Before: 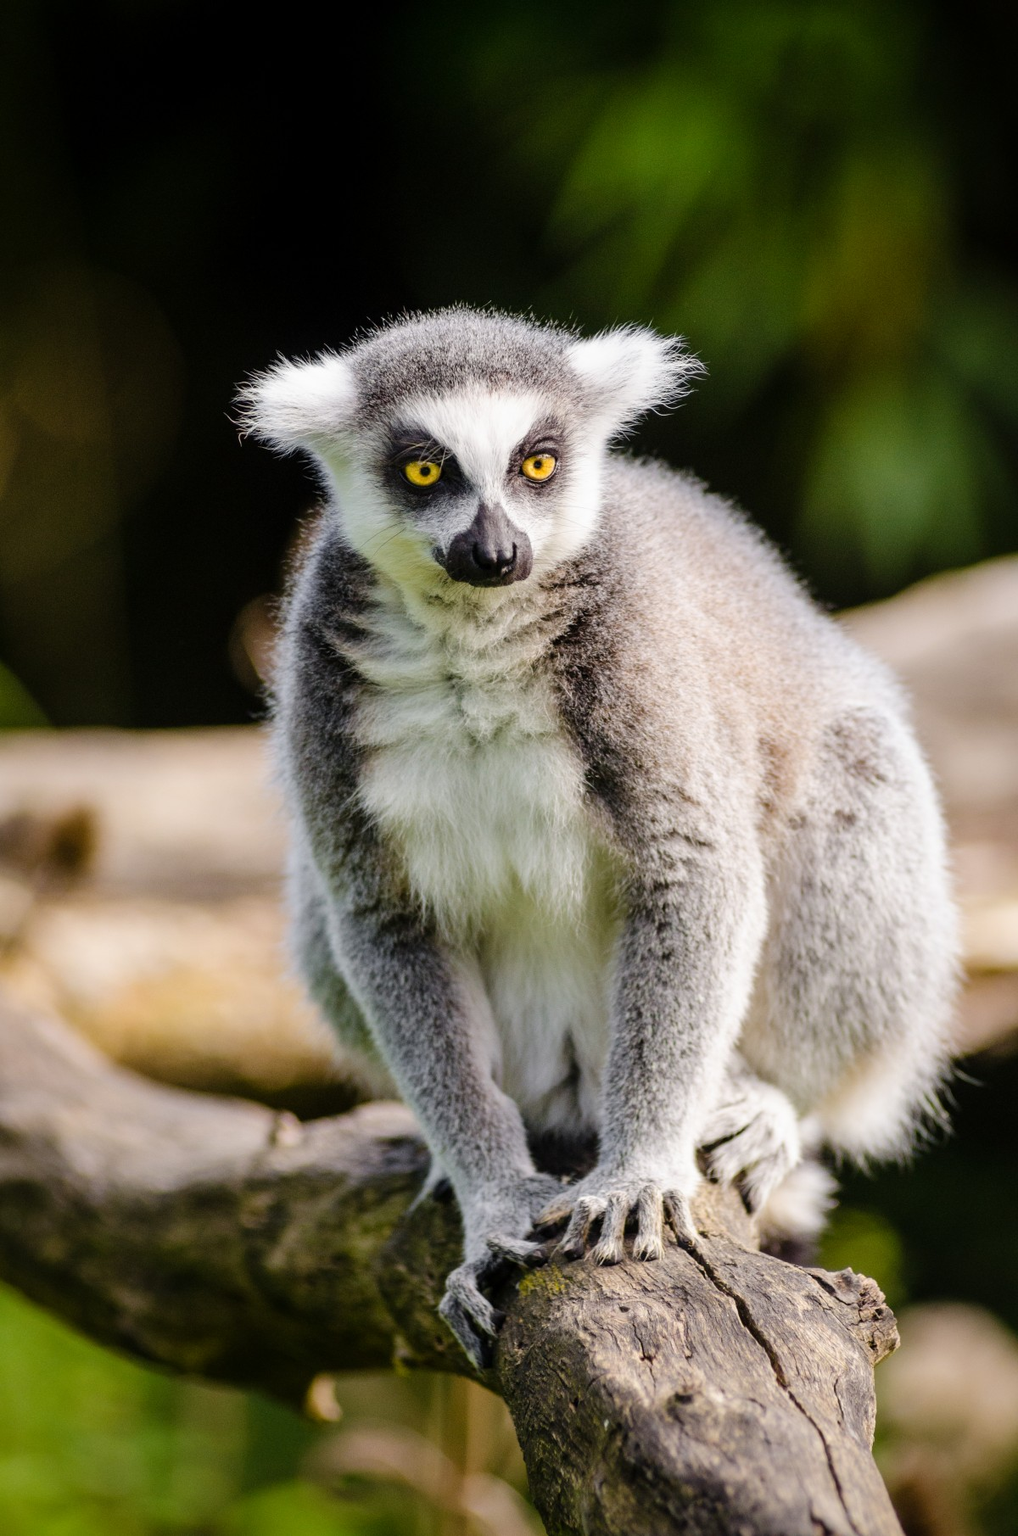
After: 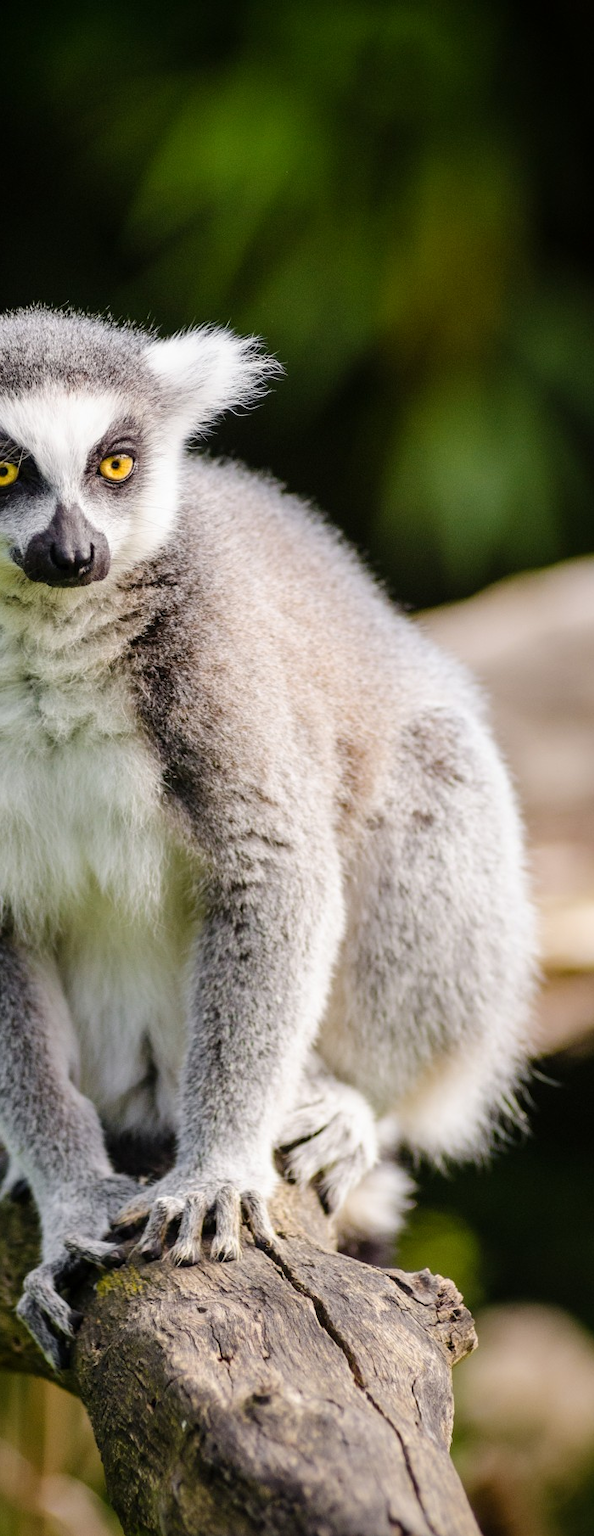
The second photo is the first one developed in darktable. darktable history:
crop: left 41.545%
